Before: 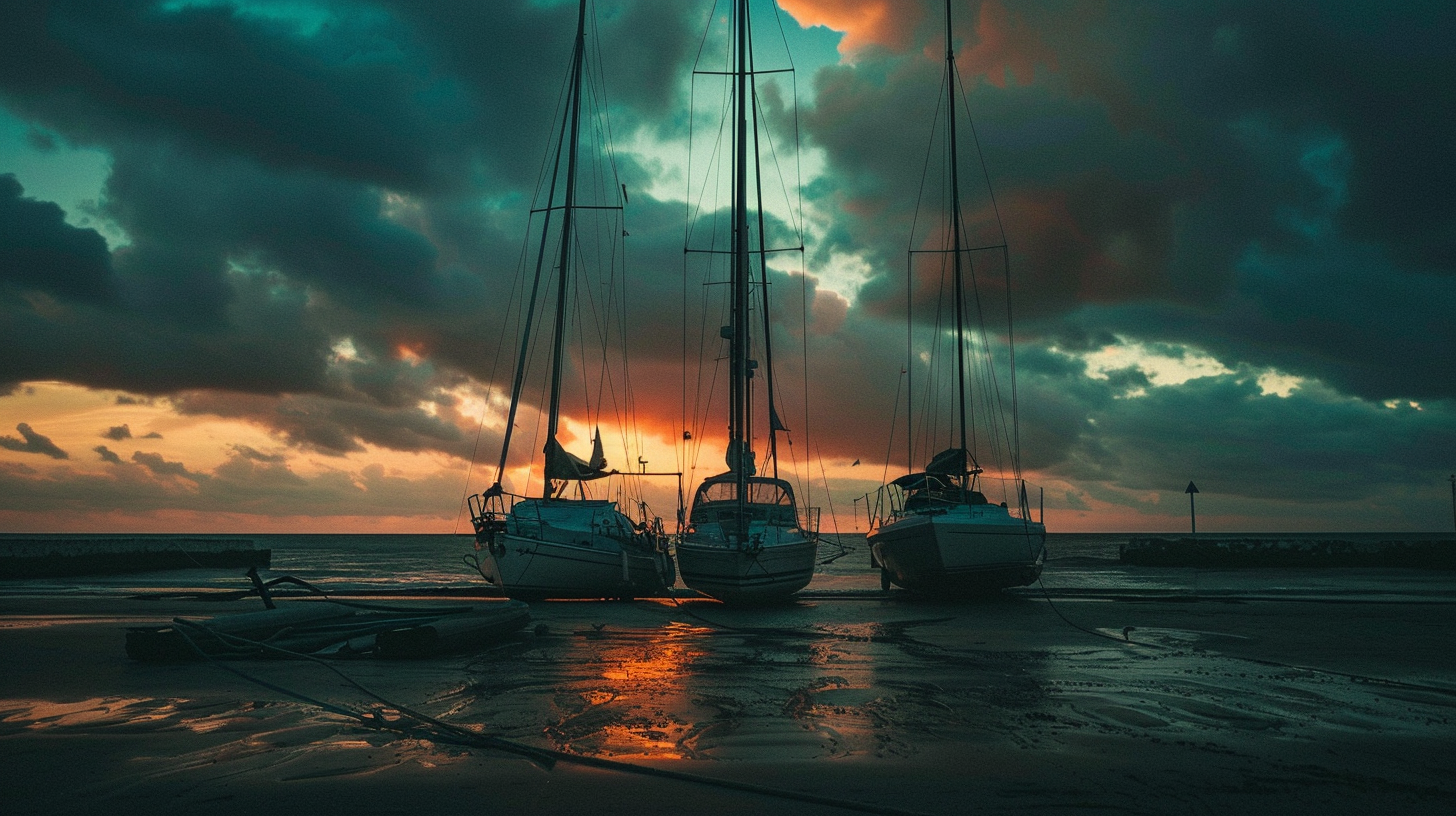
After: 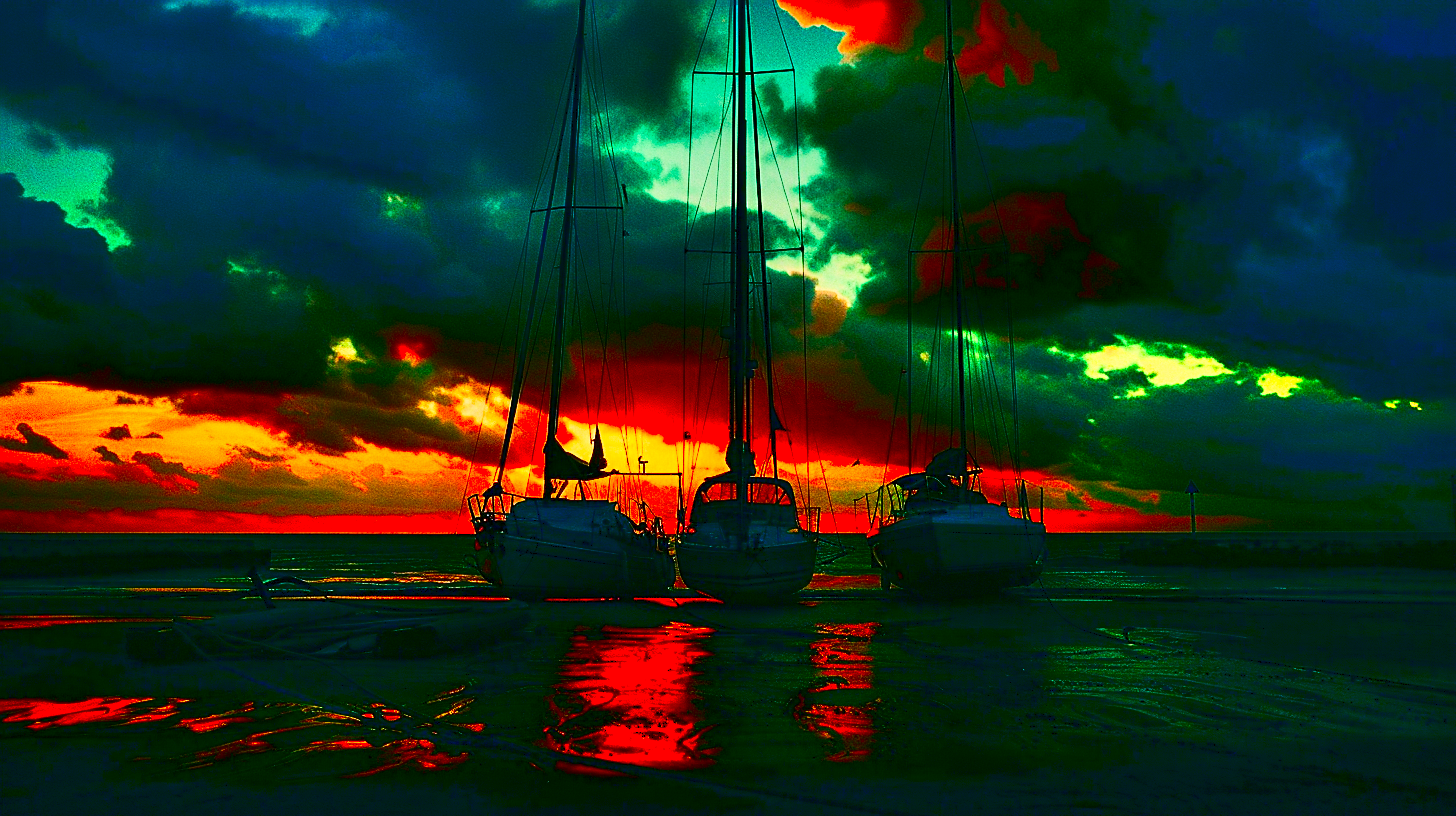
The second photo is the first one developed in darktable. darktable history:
shadows and highlights: shadows 75, highlights -25, soften with gaussian
sharpen: on, module defaults
contrast brightness saturation: brightness -1, saturation 1
